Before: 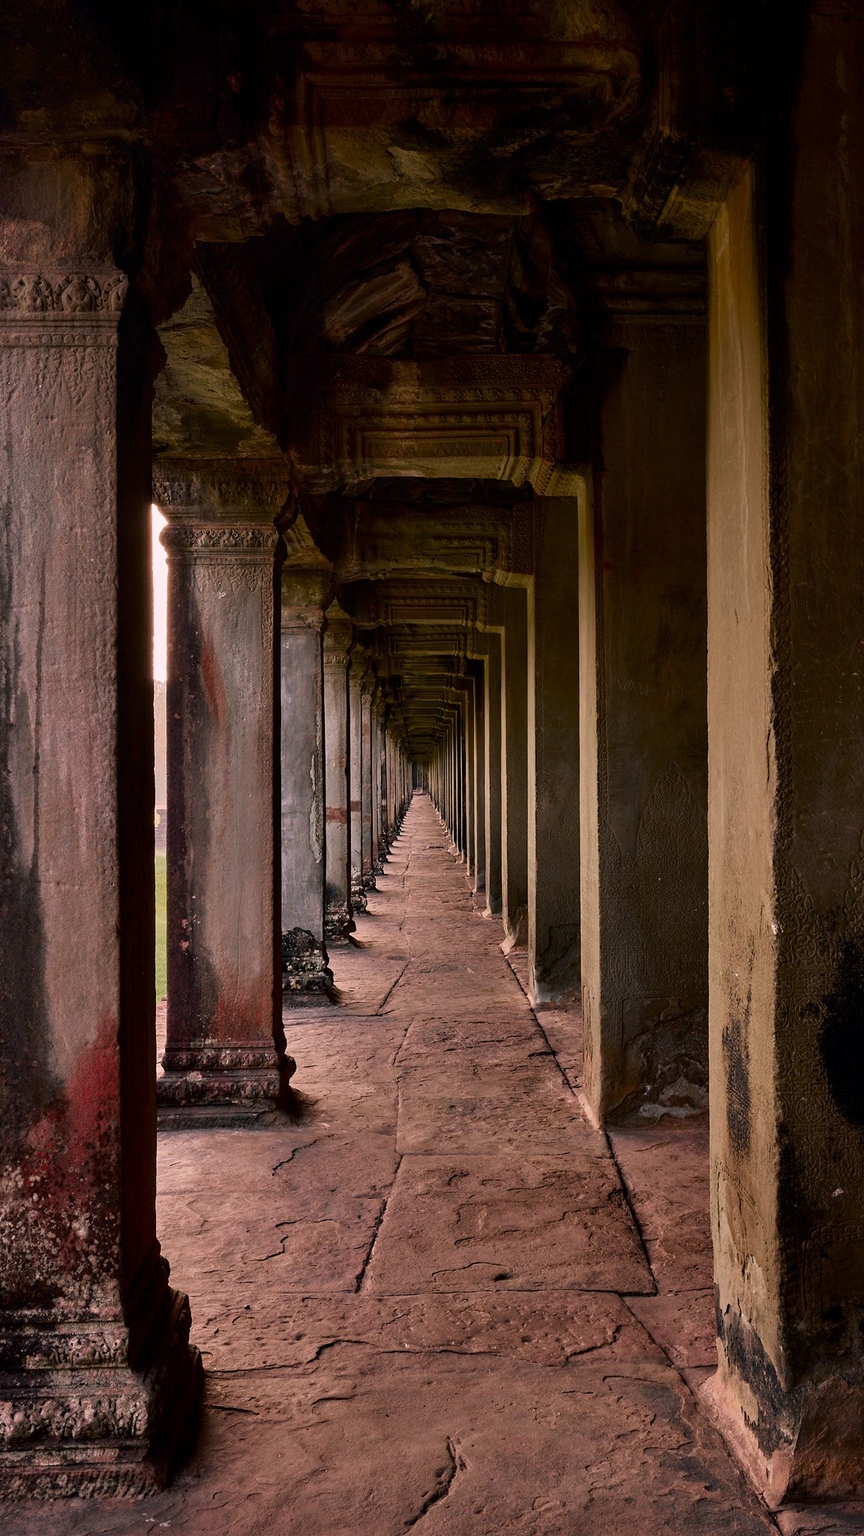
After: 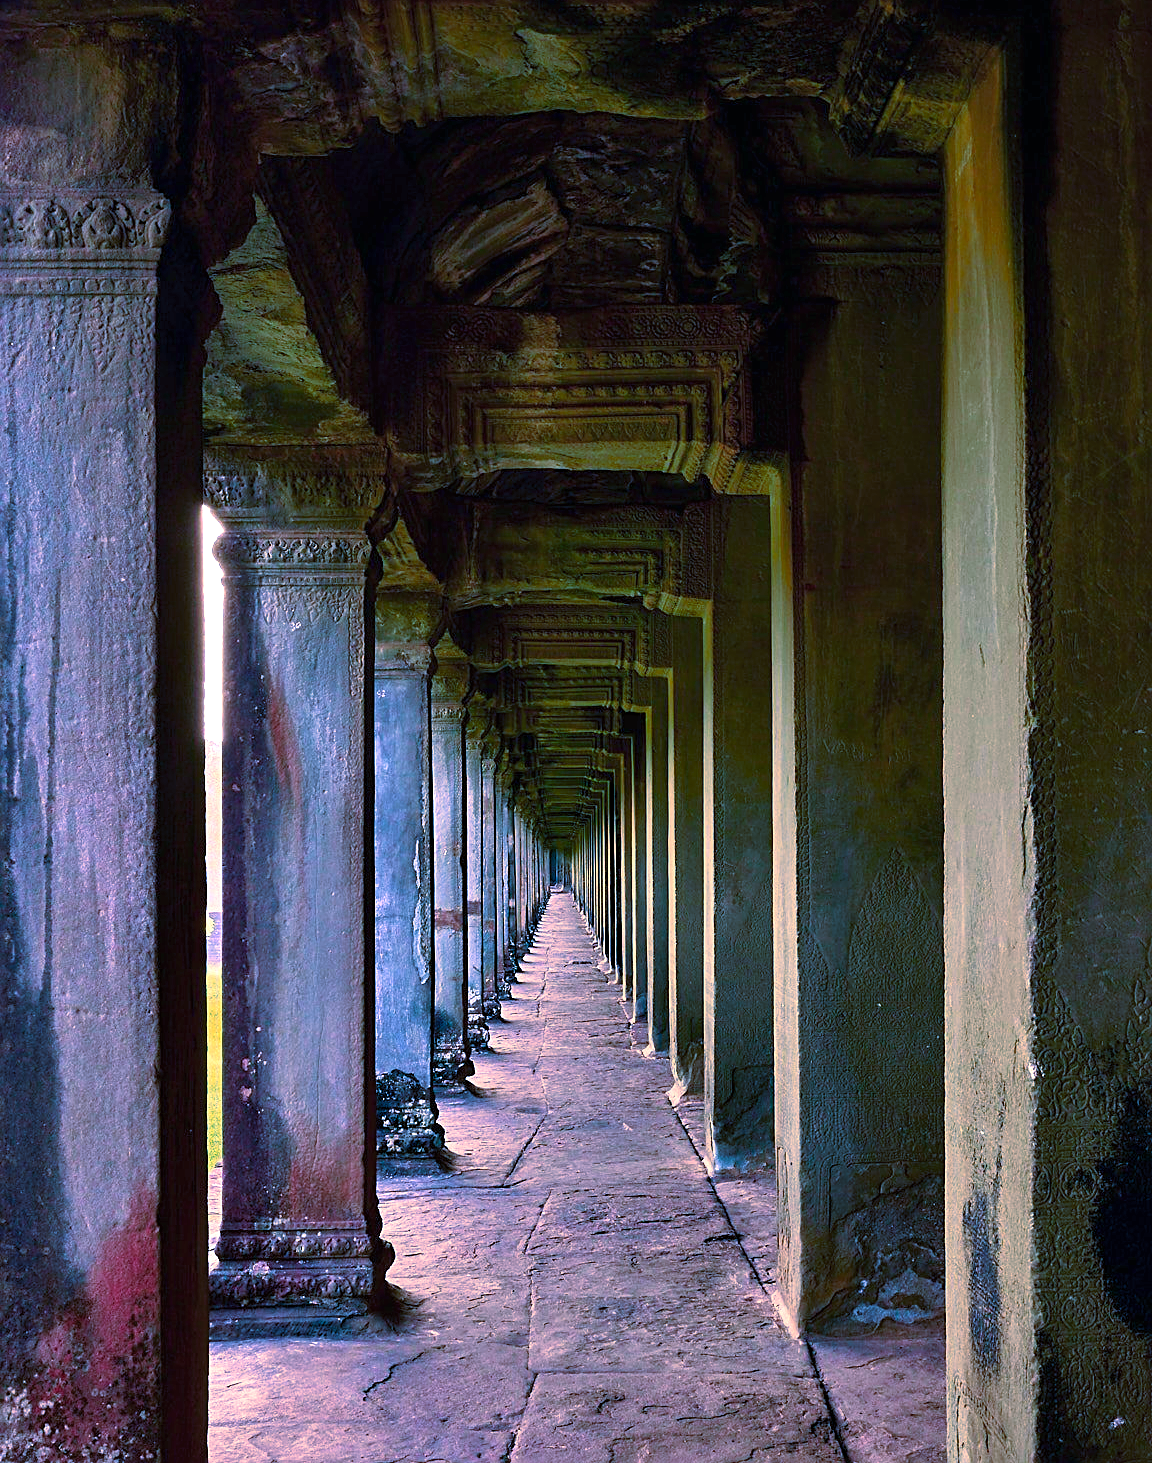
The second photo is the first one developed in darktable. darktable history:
crop and rotate: top 8.201%, bottom 20.349%
exposure: black level correction 0, exposure 1.102 EV, compensate exposure bias true, compensate highlight preservation false
contrast brightness saturation: contrast 0.074, brightness 0.075, saturation 0.184
color balance rgb: shadows lift › luminance -40.83%, shadows lift › chroma 14.144%, shadows lift › hue 258.38°, shadows fall-off 298.389%, white fulcrum 1.99 EV, highlights fall-off 299.058%, perceptual saturation grading › global saturation 25.037%, mask middle-gray fulcrum 99.607%, global vibrance 20%, contrast gray fulcrum 38.272%
color zones: curves: ch1 [(0, 0.469) (0.072, 0.457) (0.243, 0.494) (0.429, 0.5) (0.571, 0.5) (0.714, 0.5) (0.857, 0.5) (1, 0.469)]; ch2 [(0, 0.499) (0.143, 0.467) (0.242, 0.436) (0.429, 0.493) (0.571, 0.5) (0.714, 0.5) (0.857, 0.5) (1, 0.499)], mix 25.45%
sharpen: radius 1.935
shadows and highlights: shadows 25.3, white point adjustment -2.92, highlights -29.88
